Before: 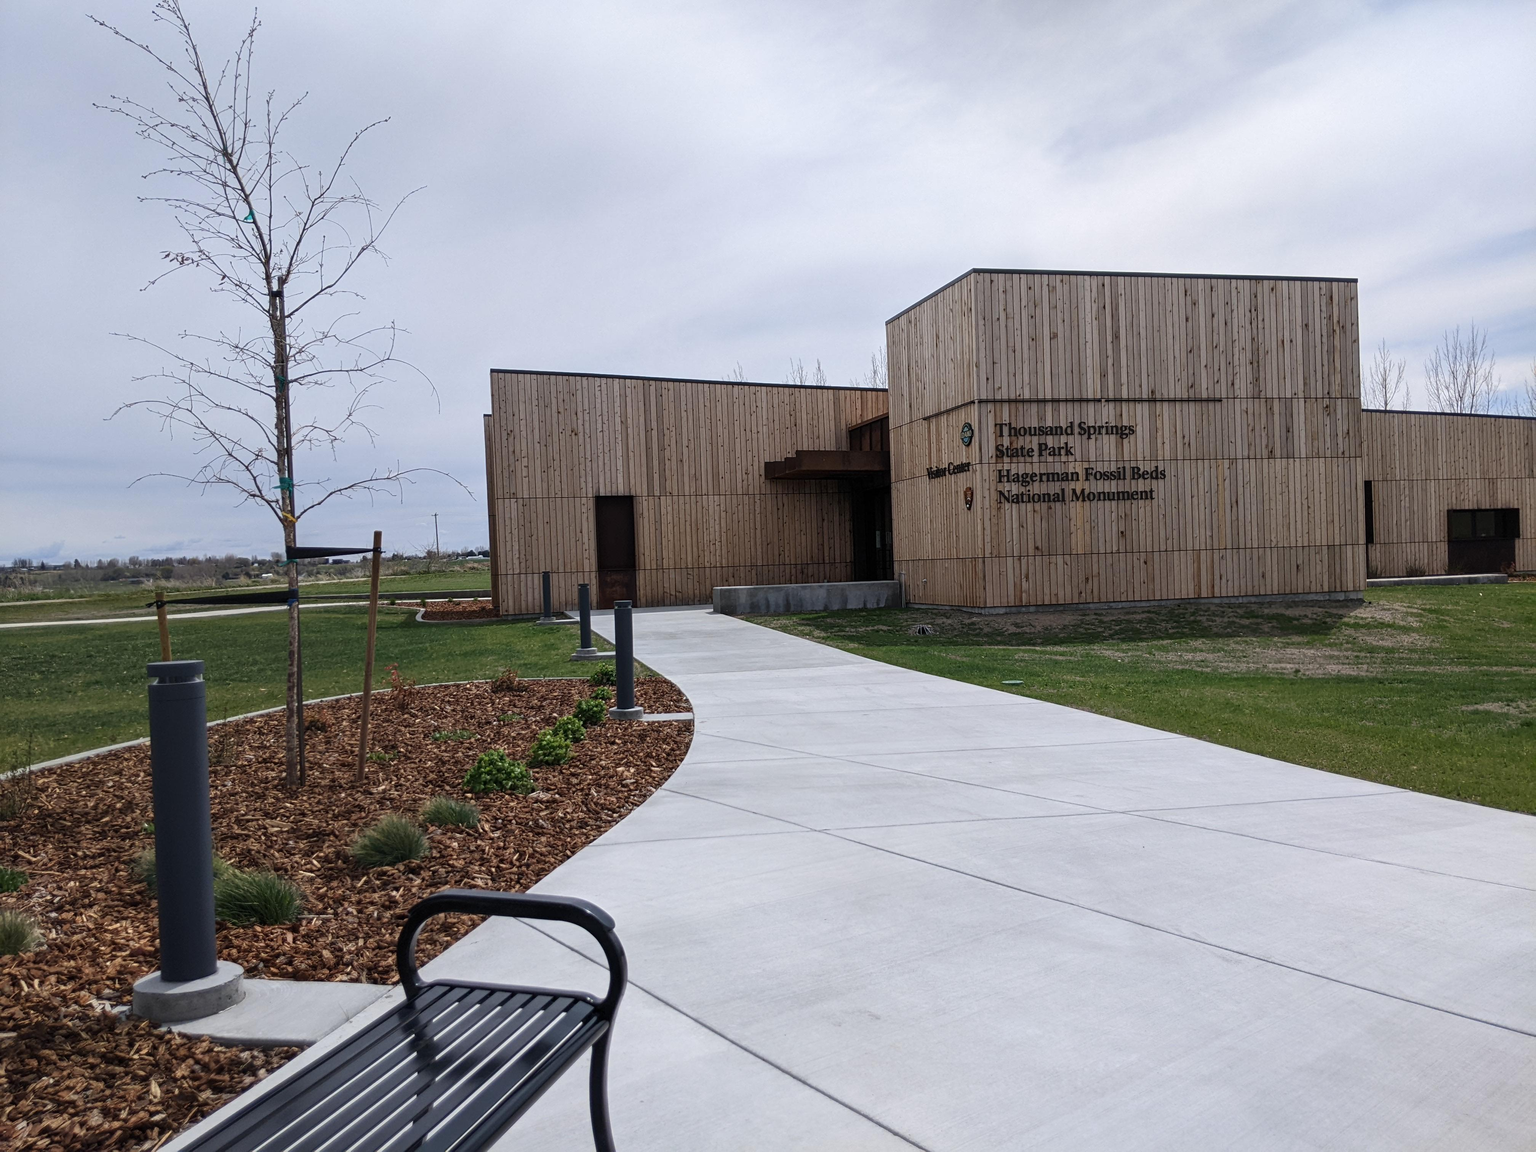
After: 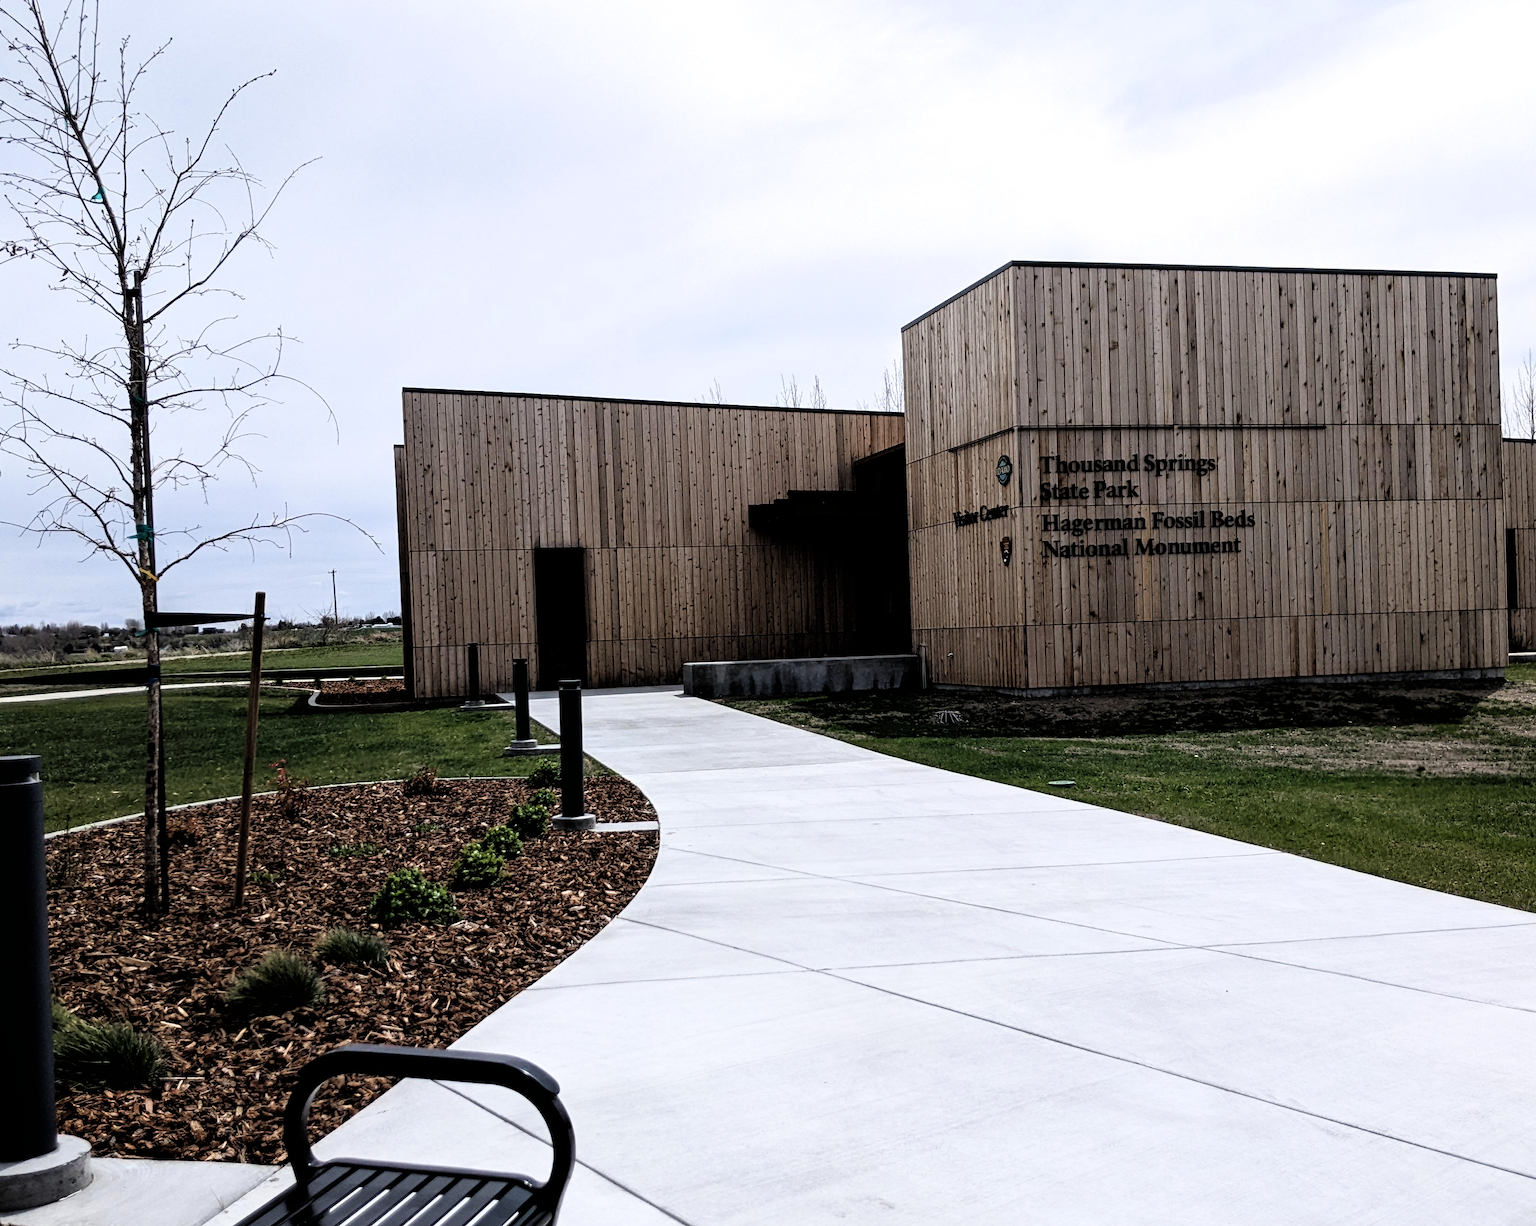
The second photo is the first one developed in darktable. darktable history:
color balance rgb: perceptual saturation grading › global saturation 0.421%, global vibrance 20%
crop: left 11.194%, top 5.407%, right 9.583%, bottom 10.254%
filmic rgb: black relative exposure -3.61 EV, white relative exposure 2.15 EV, hardness 3.62
